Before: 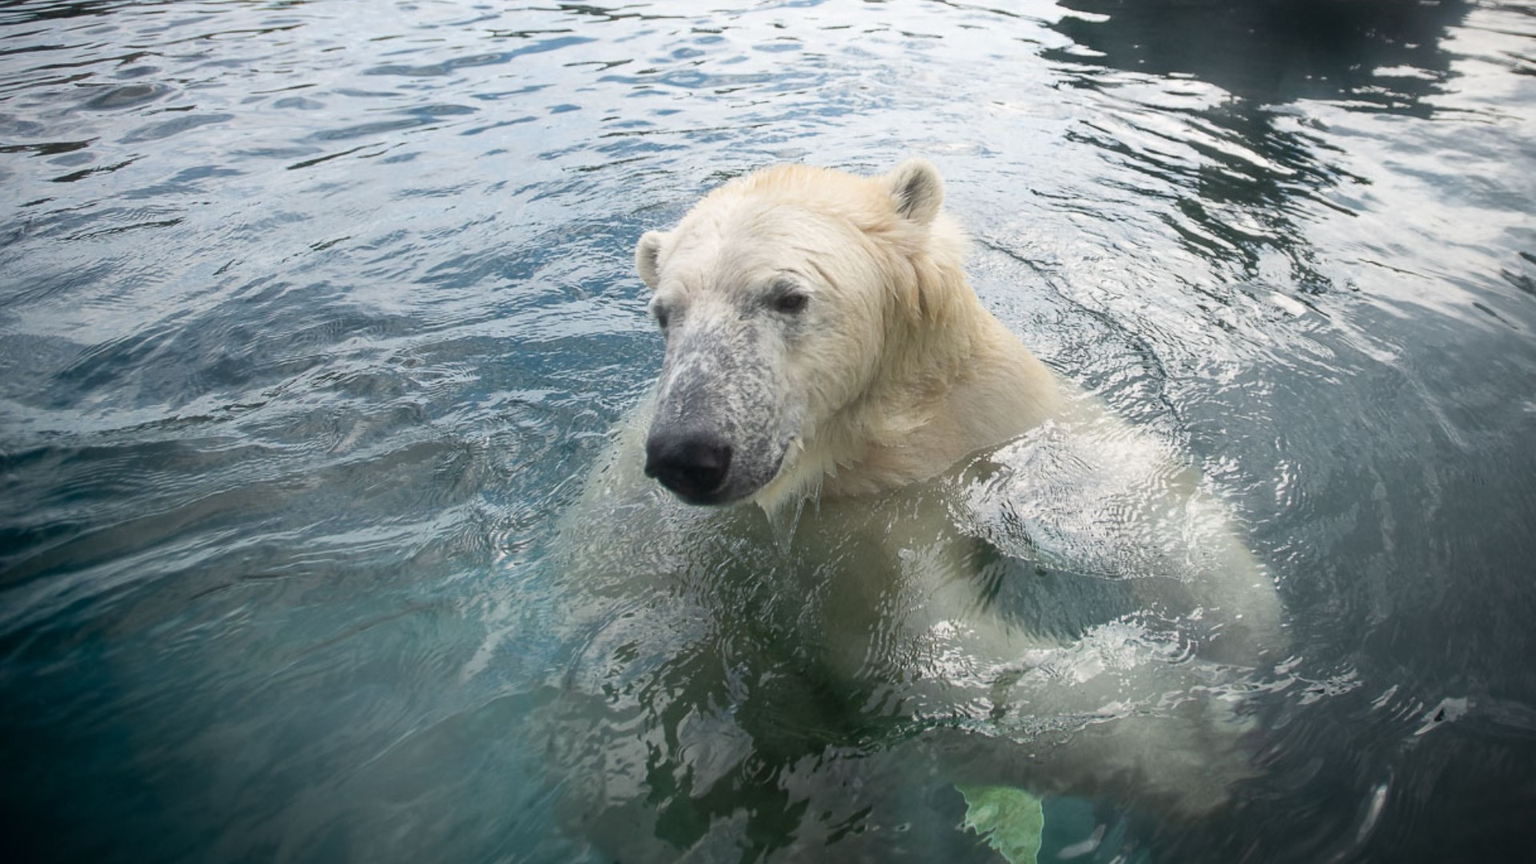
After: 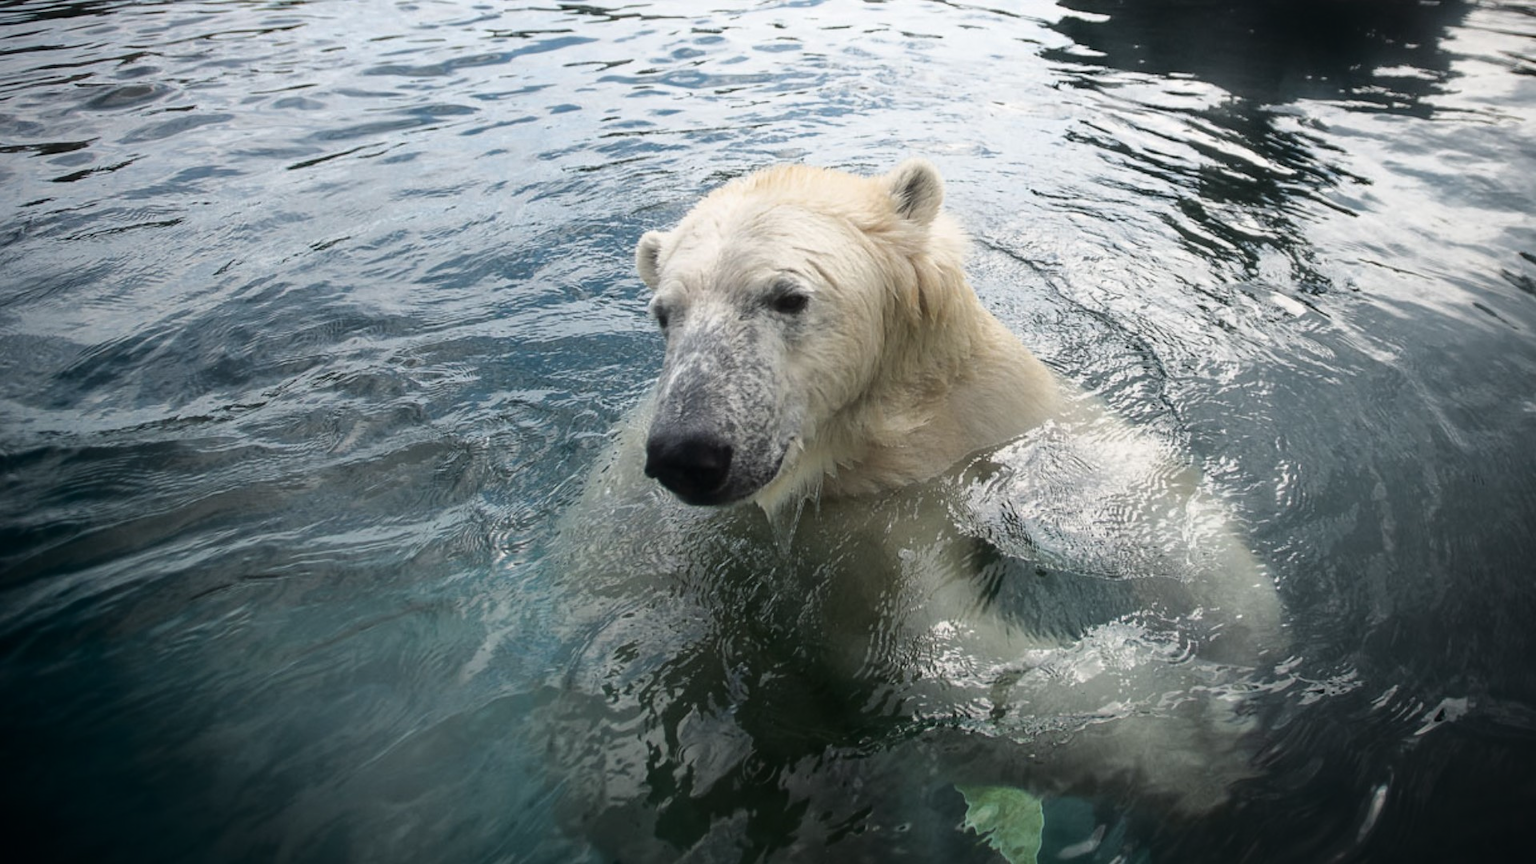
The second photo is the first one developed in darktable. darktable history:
tone curve: curves: ch0 [(0, 0) (0.224, 0.12) (0.375, 0.296) (0.528, 0.472) (0.681, 0.634) (0.8, 0.766) (0.873, 0.877) (1, 1)], preserve colors basic power
exposure: compensate highlight preservation false
